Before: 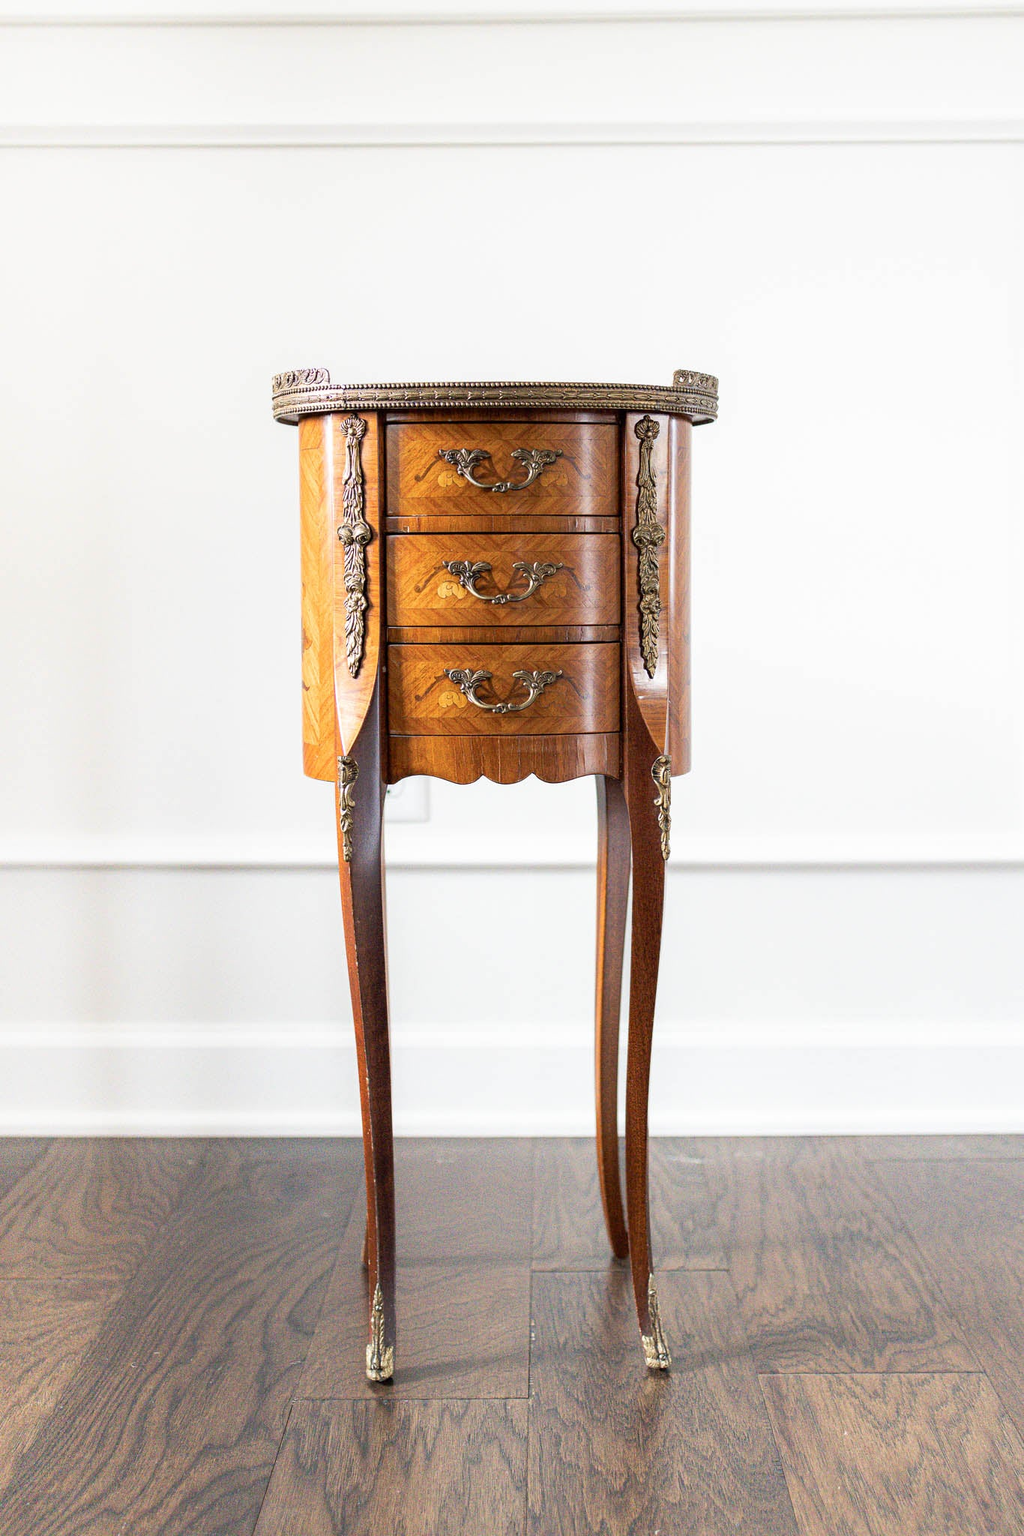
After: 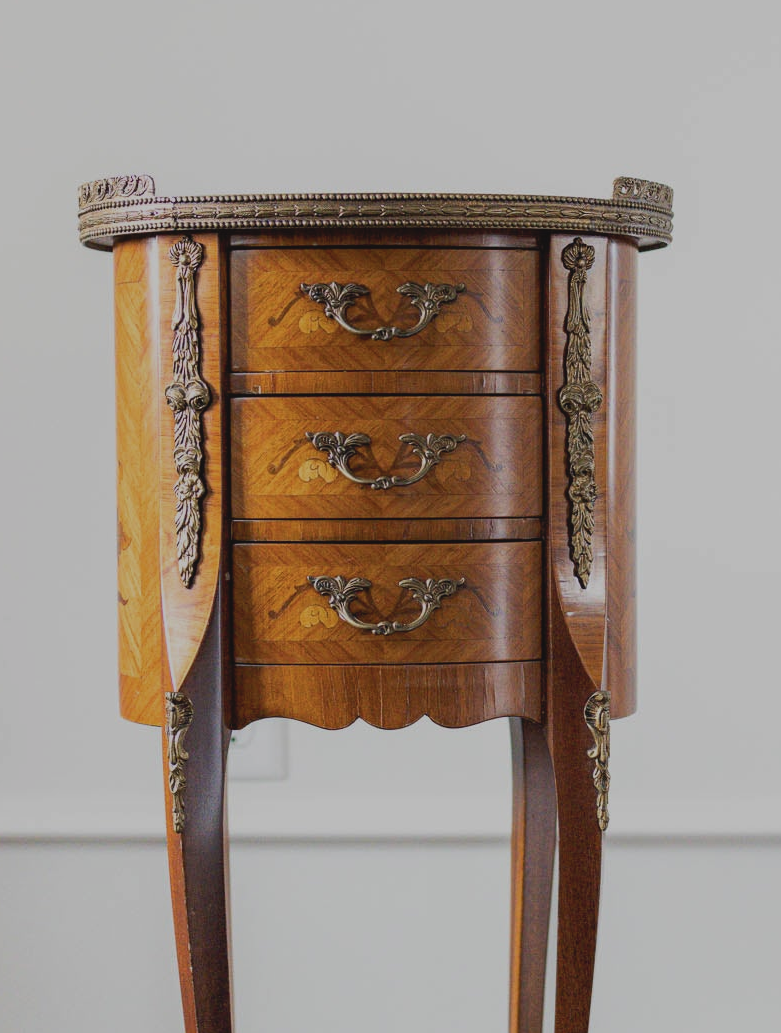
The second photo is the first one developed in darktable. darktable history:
contrast brightness saturation: contrast -0.1, saturation -0.1
white balance: emerald 1
levels: levels [0, 0.48, 0.961]
exposure: exposure -1 EV, compensate highlight preservation false
rotate and perspective: crop left 0, crop top 0
crop: left 20.932%, top 15.471%, right 21.848%, bottom 34.081%
color balance rgb: global vibrance 20%
